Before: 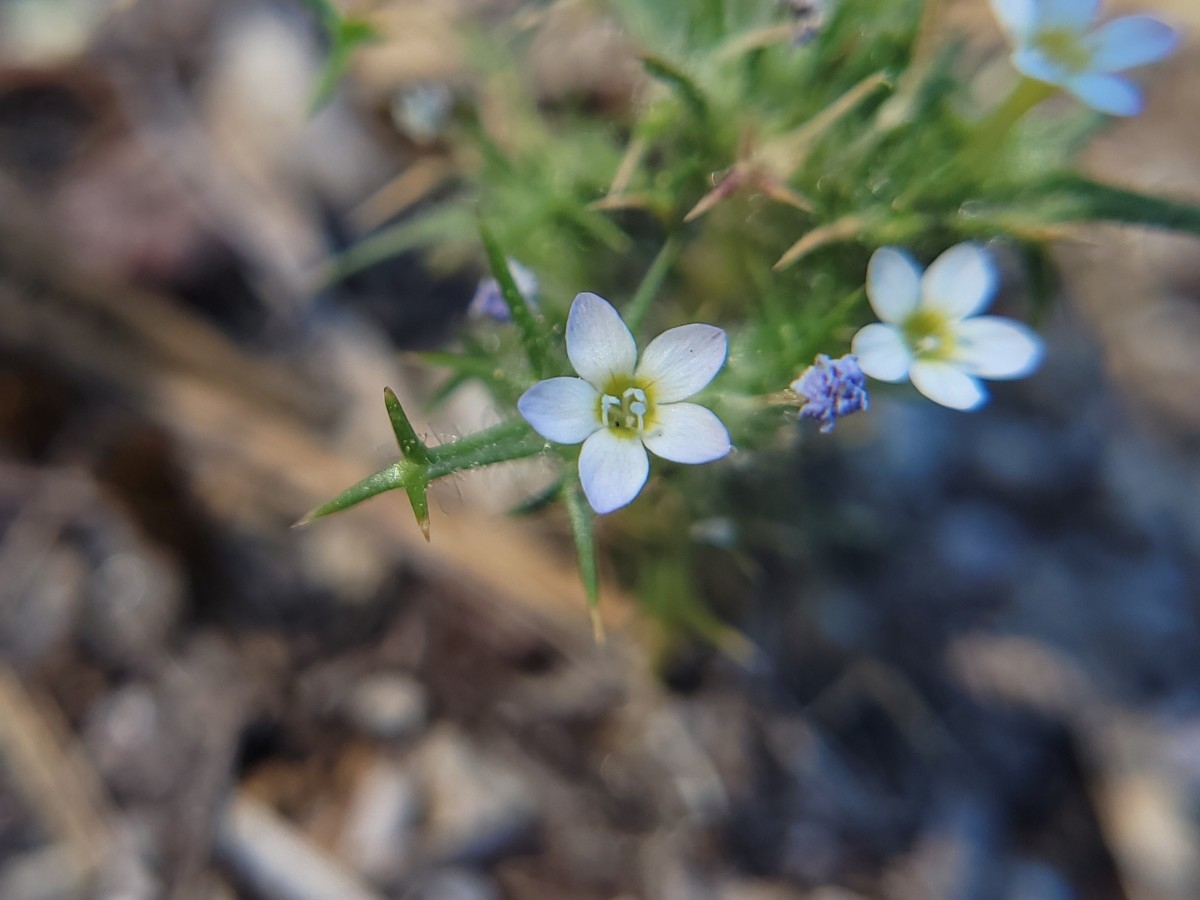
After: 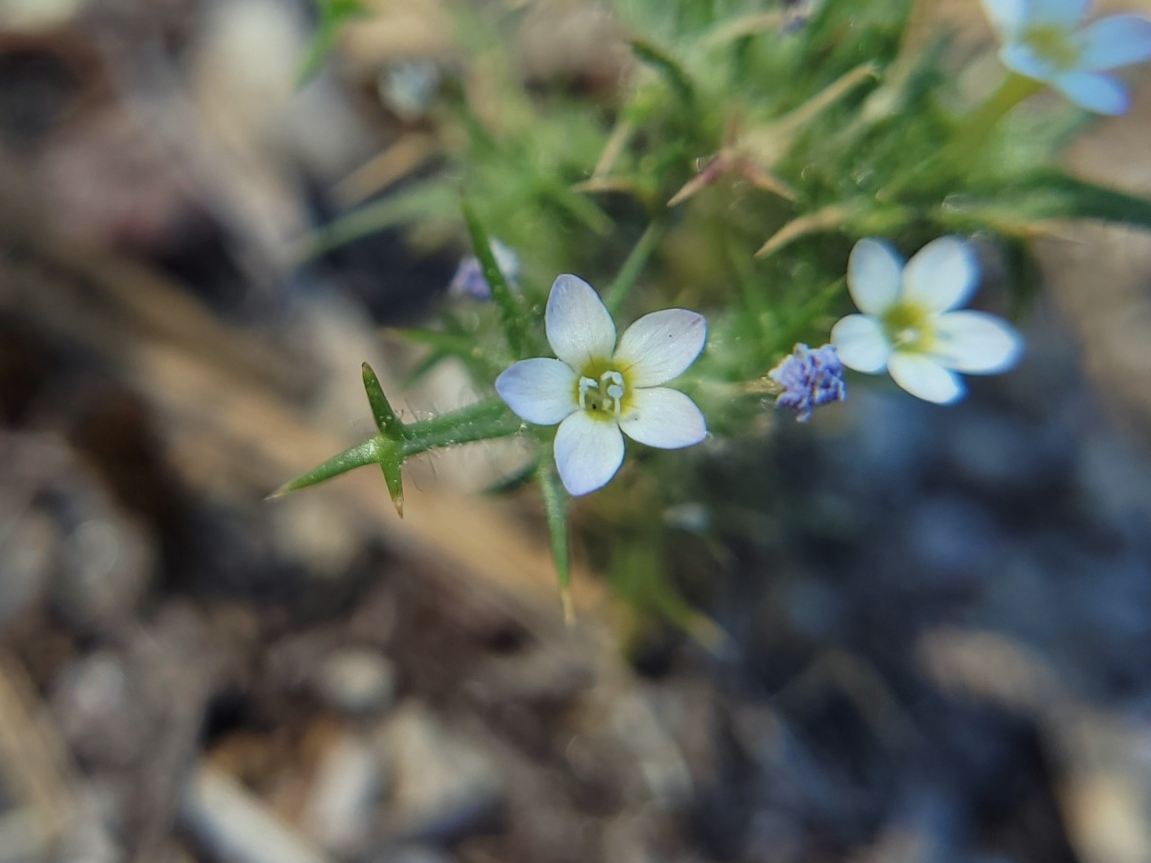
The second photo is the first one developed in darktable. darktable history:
color correction: highlights a* -4.85, highlights b* 5.04, saturation 0.957
crop and rotate: angle -1.82°
